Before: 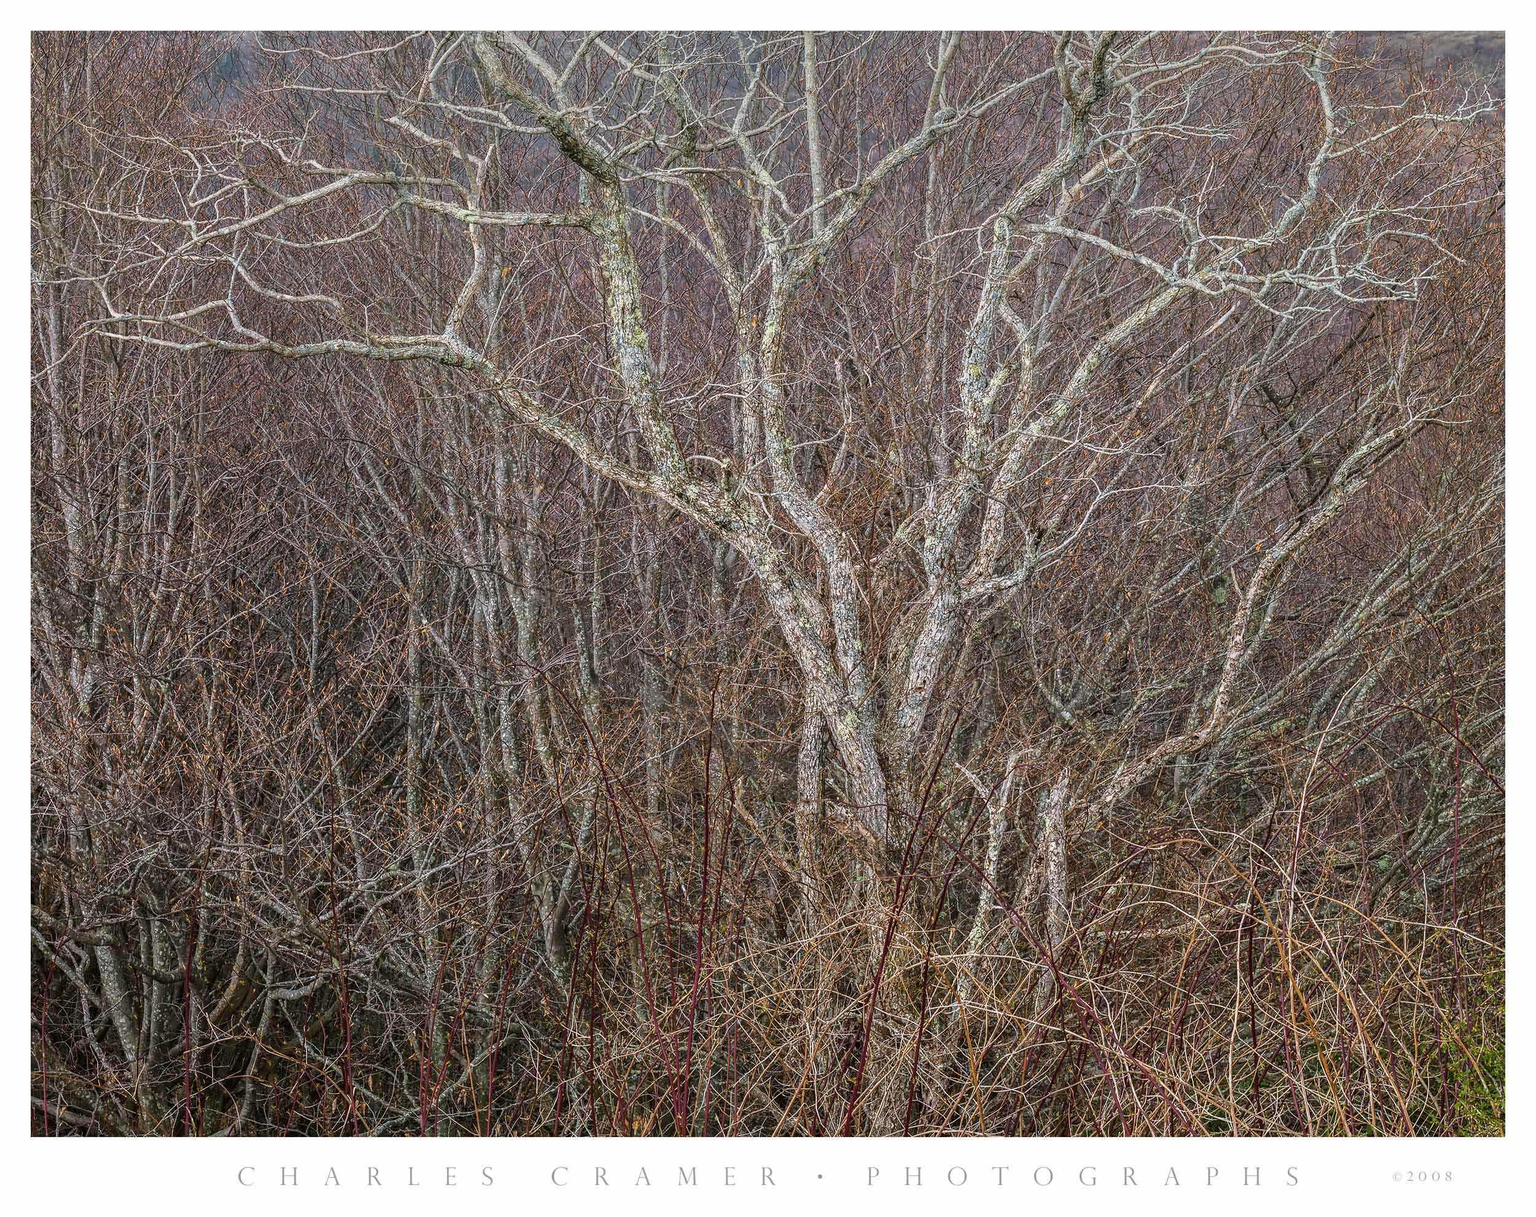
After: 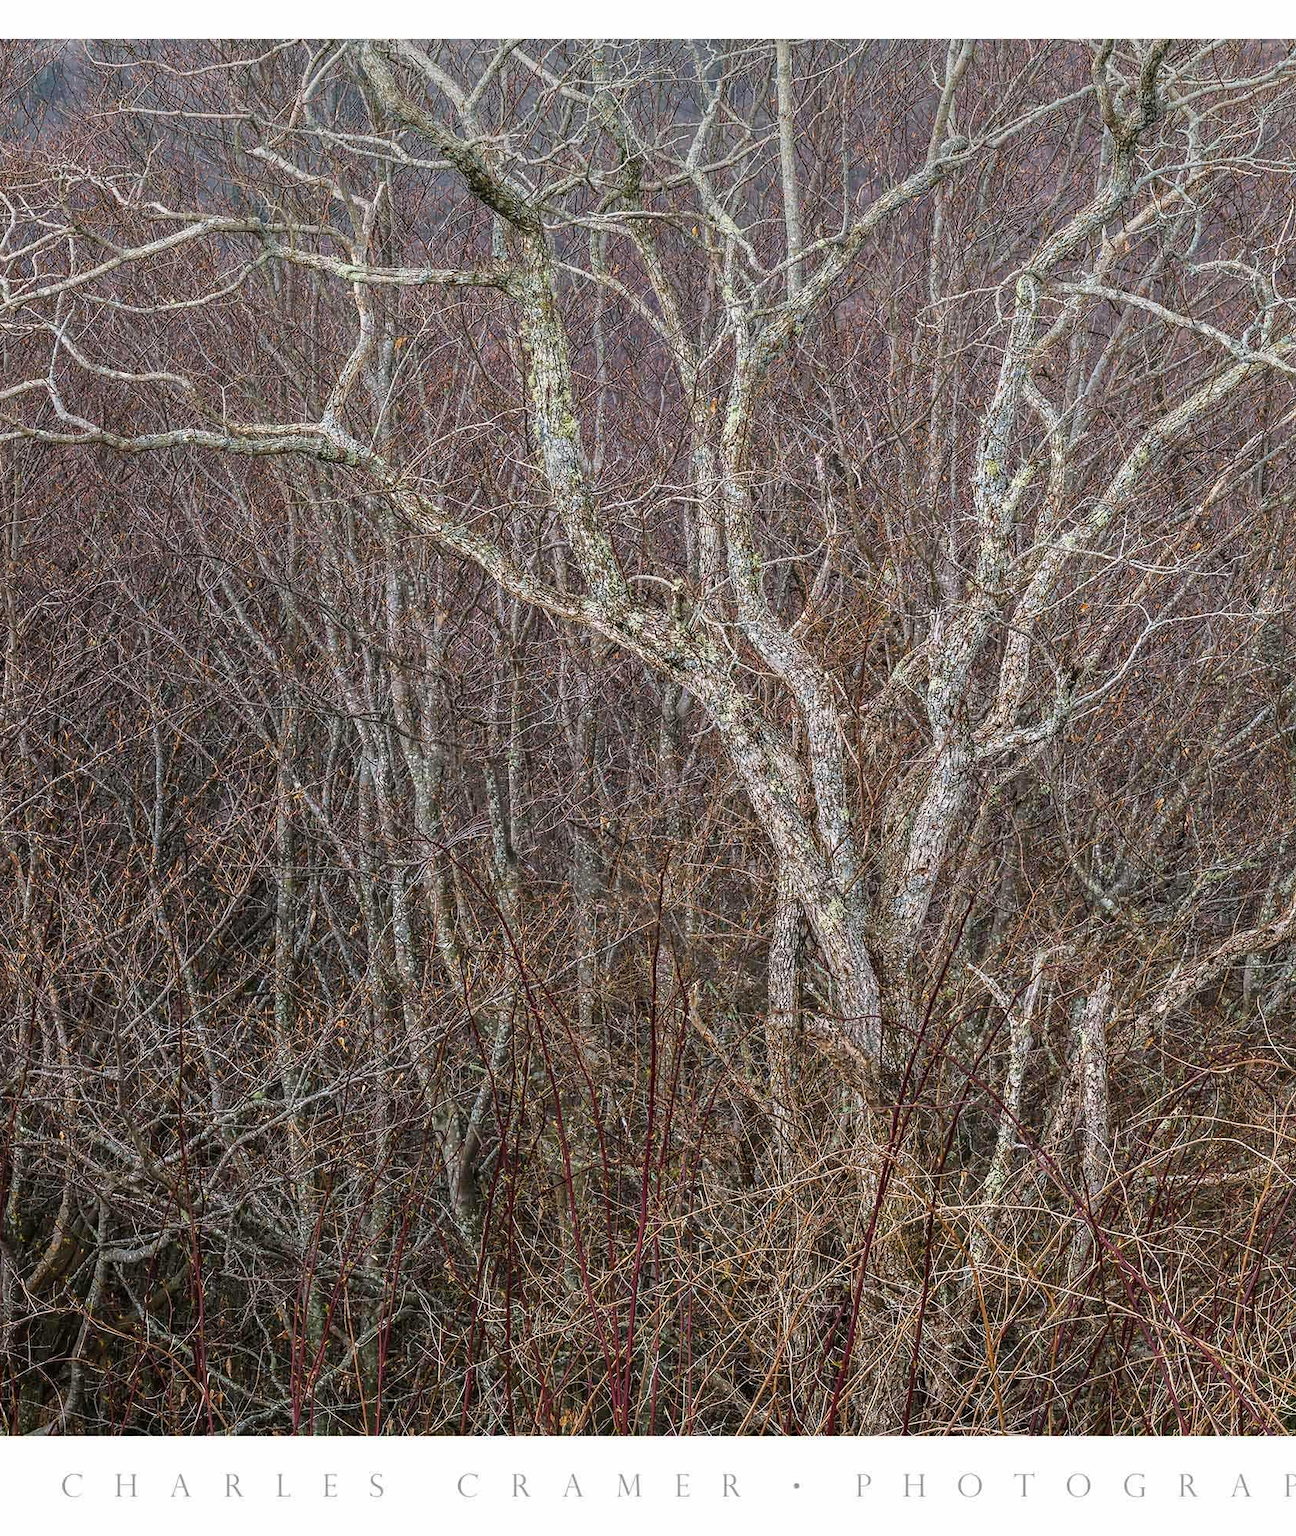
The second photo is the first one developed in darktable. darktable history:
crop and rotate: left 12.321%, right 20.808%
